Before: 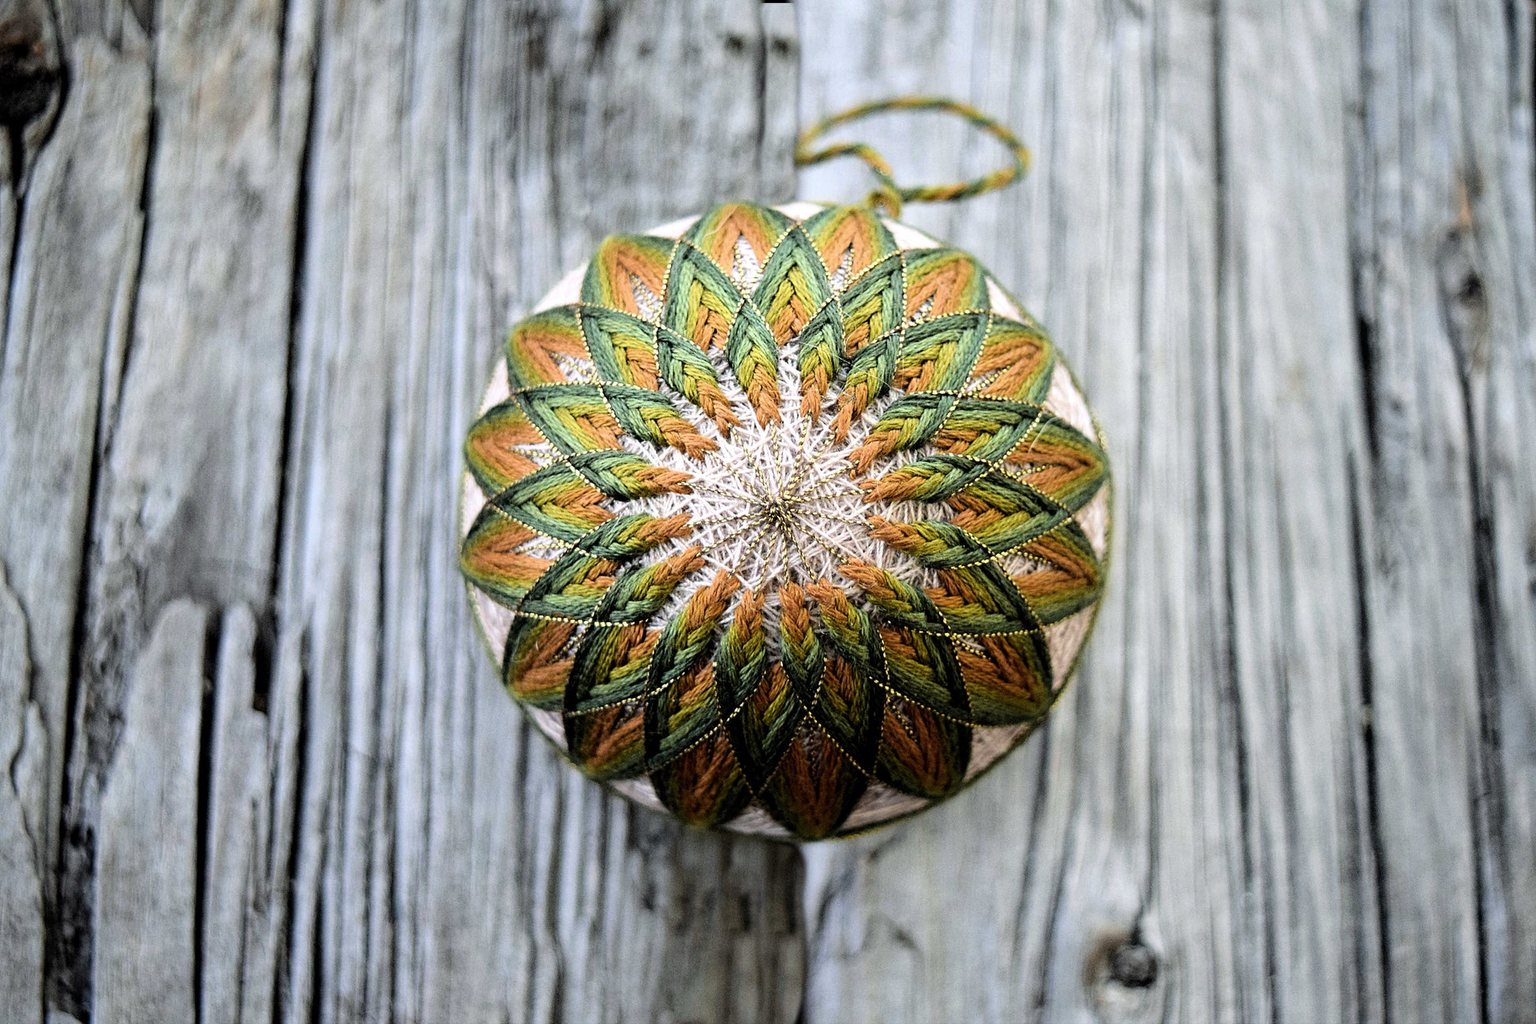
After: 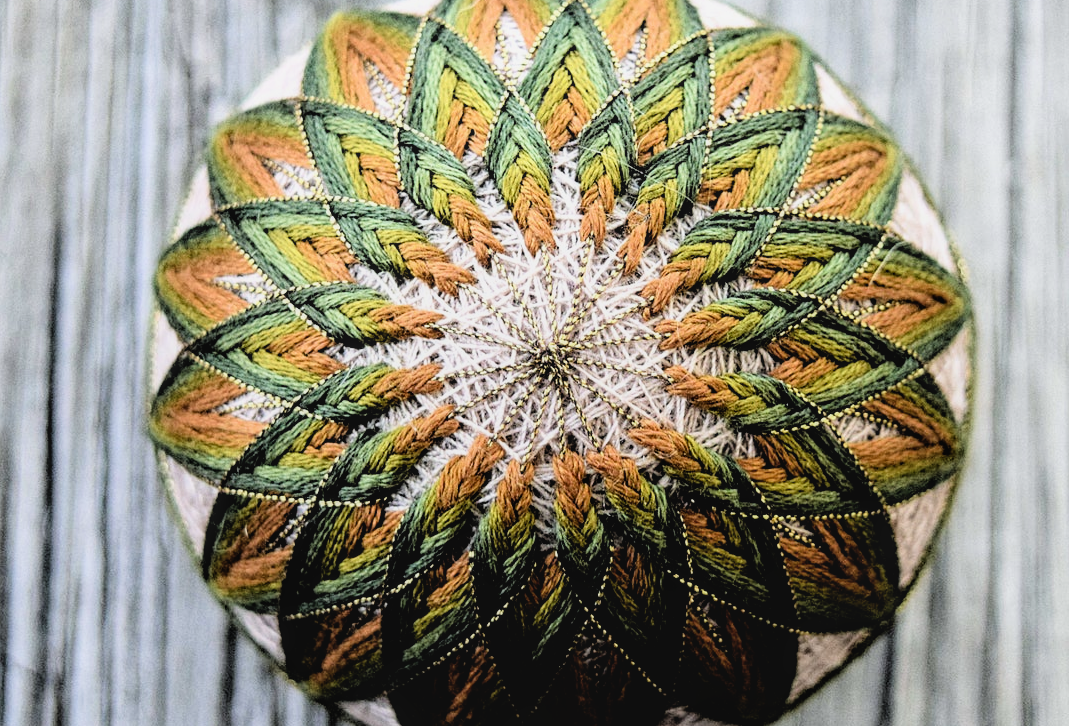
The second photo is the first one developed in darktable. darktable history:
local contrast: detail 109%
crop and rotate: left 22.315%, top 22.187%, right 22.73%, bottom 21.767%
exposure: black level correction 0.001, compensate highlight preservation false
filmic rgb: black relative exposure -3.96 EV, white relative exposure 2.99 EV, hardness 2.99, contrast 1.387
